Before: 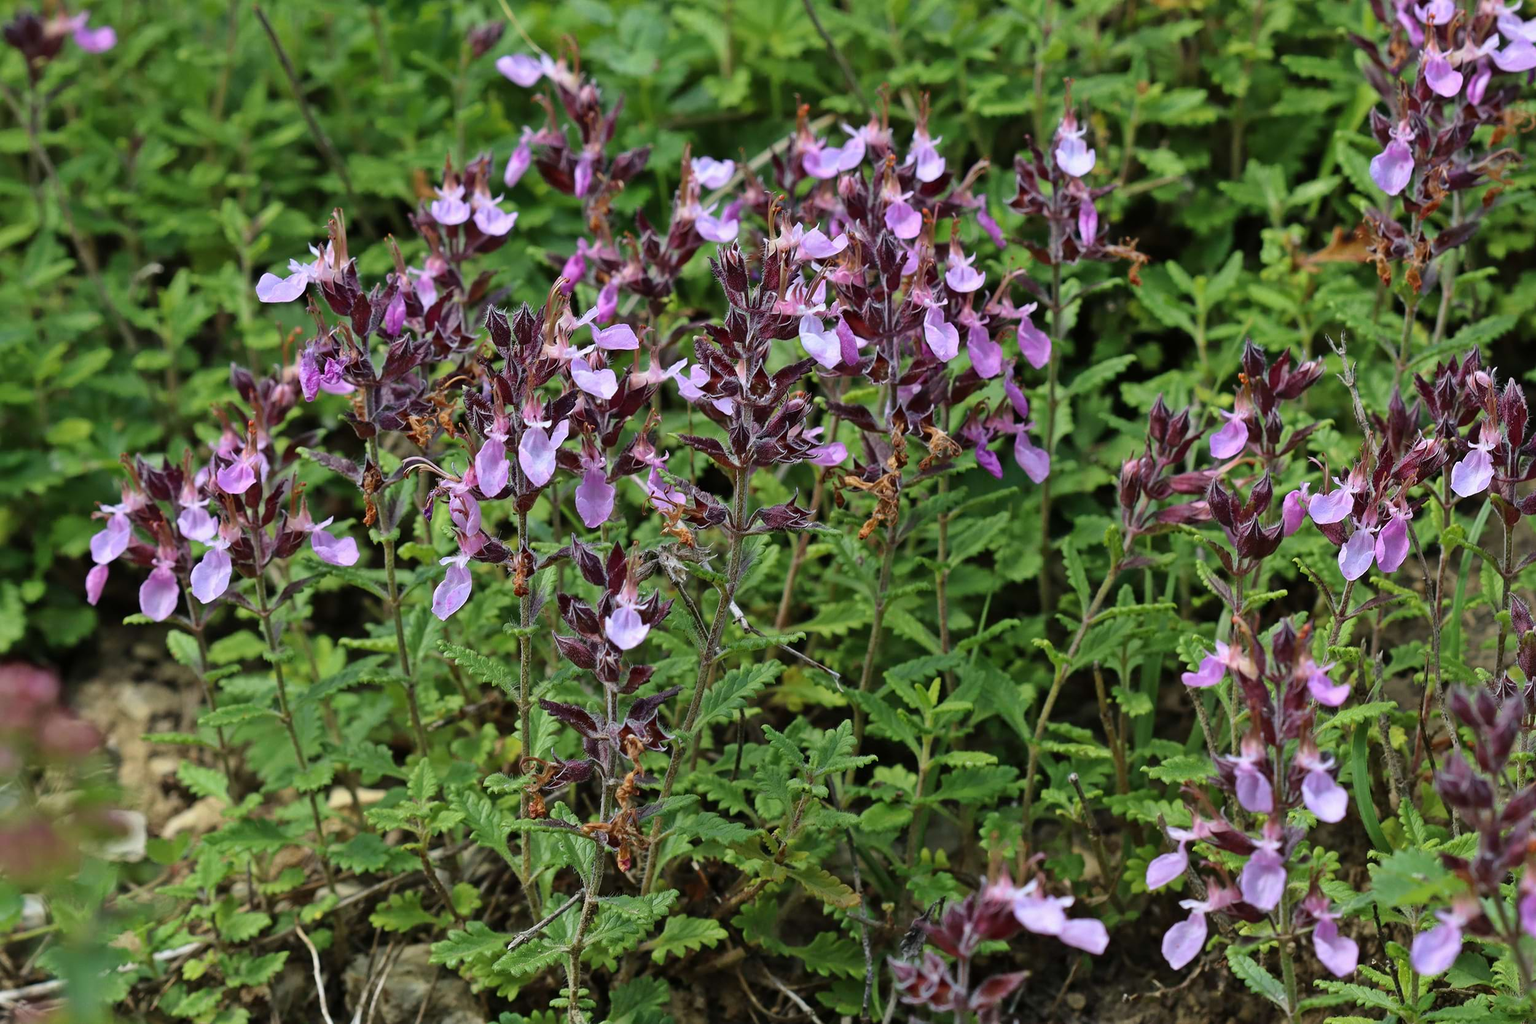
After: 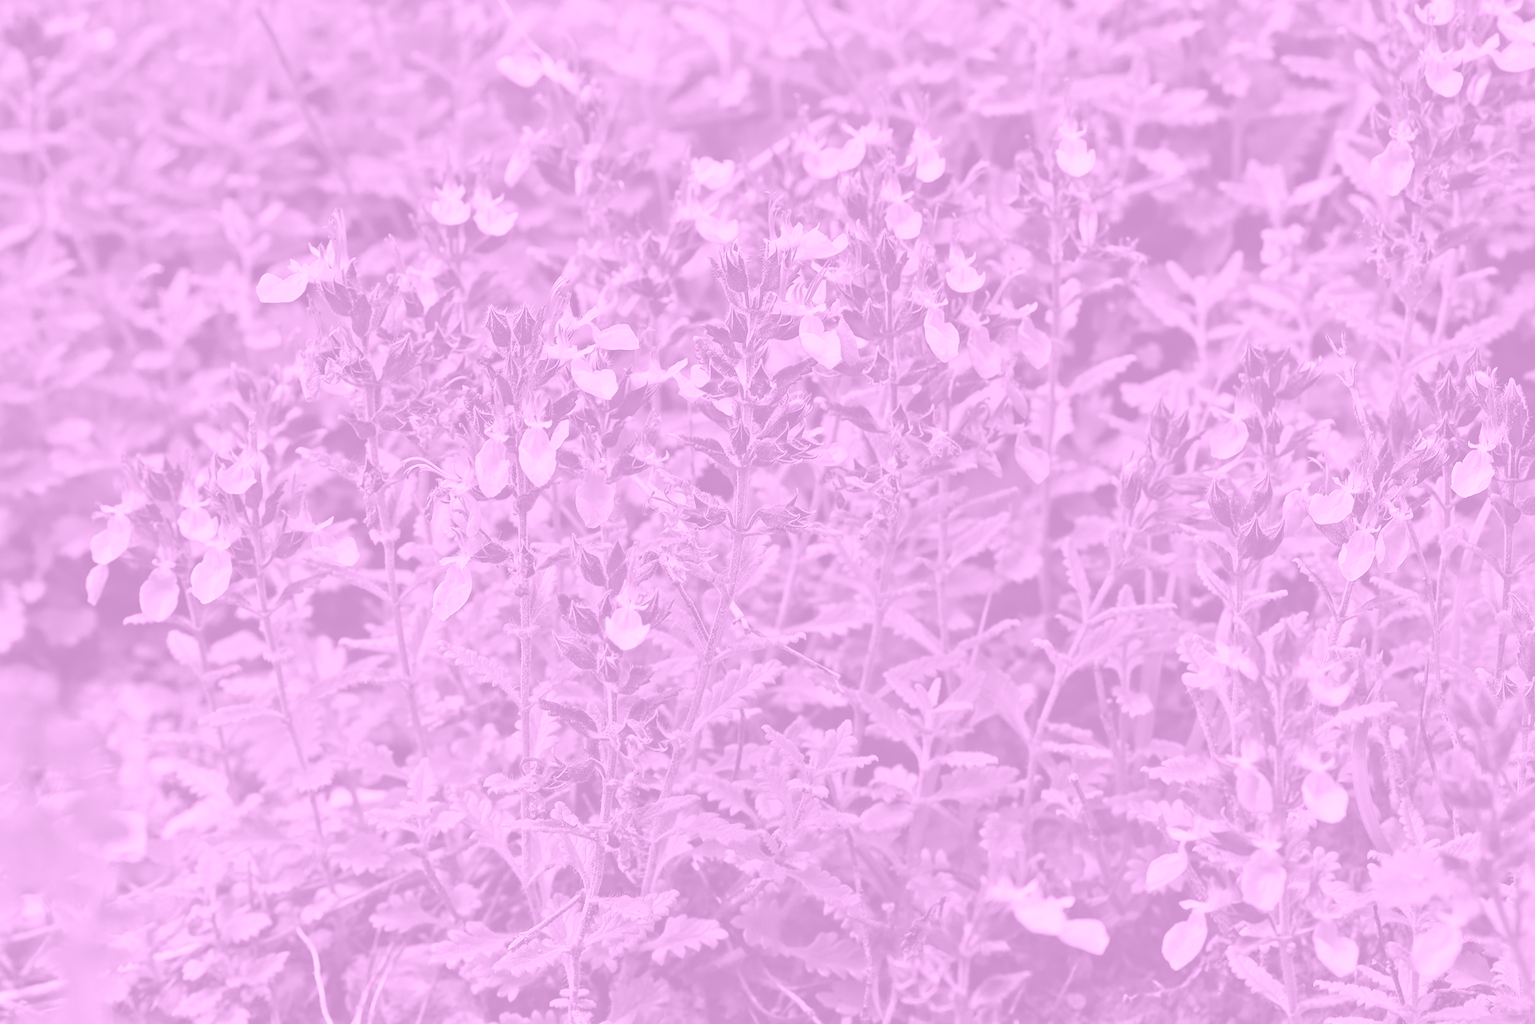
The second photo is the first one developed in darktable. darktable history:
color correction: highlights a* -4.98, highlights b* -3.76, shadows a* 3.83, shadows b* 4.08
colorize: hue 331.2°, saturation 69%, source mix 30.28%, lightness 69.02%, version 1
